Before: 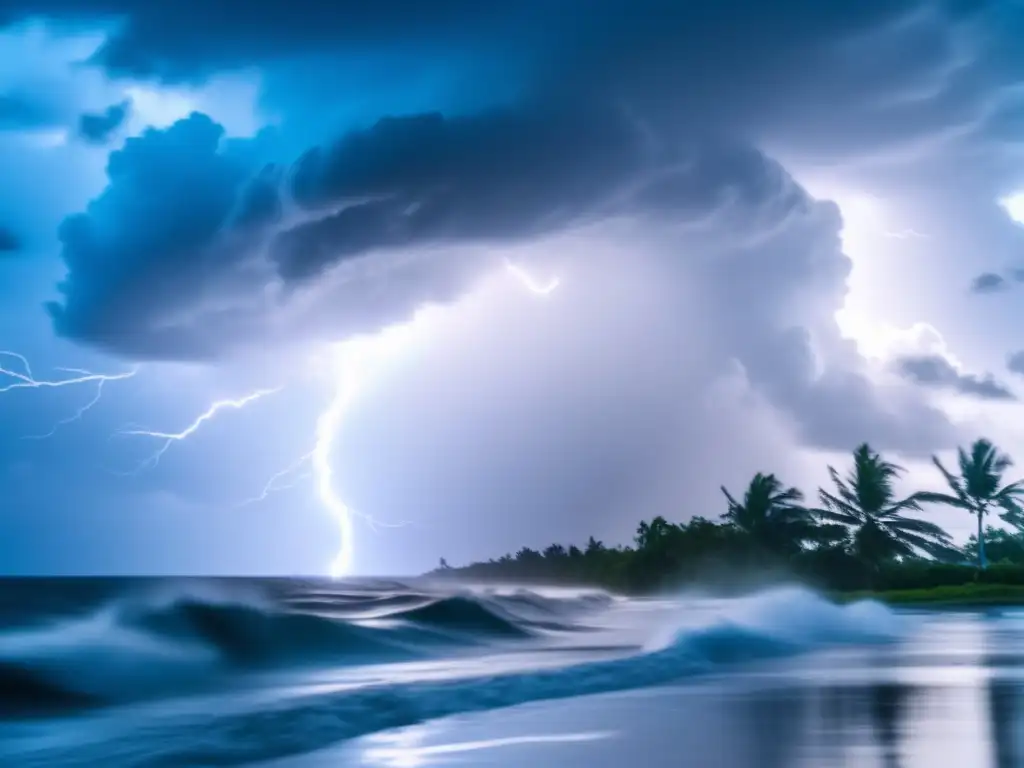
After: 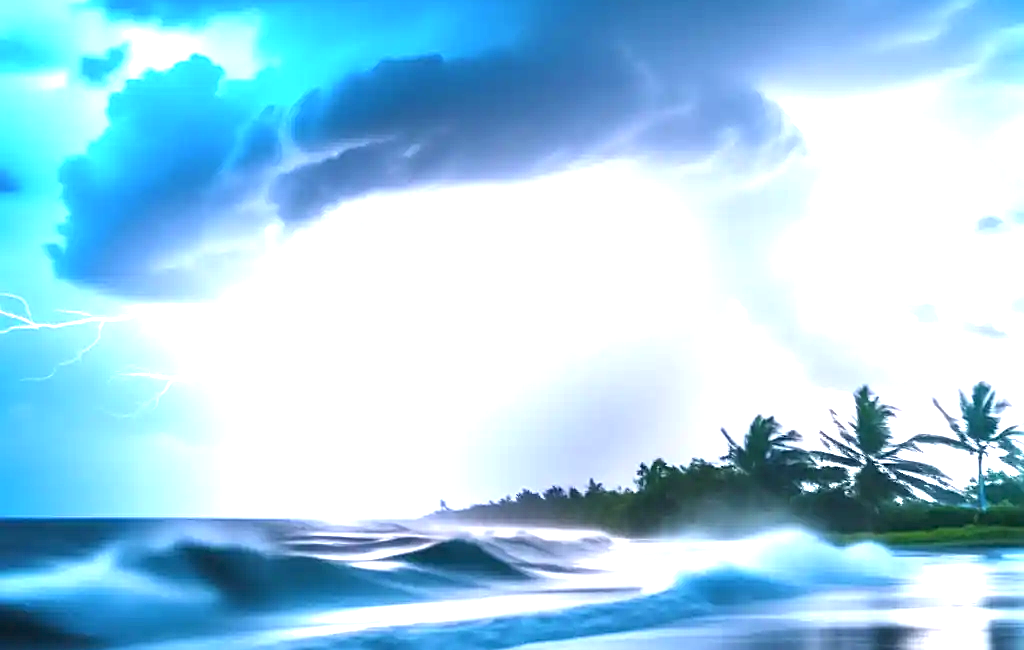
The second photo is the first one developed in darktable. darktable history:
exposure: black level correction 0, exposure 1.63 EV, compensate highlight preservation false
color calibration: x 0.34, y 0.355, temperature 5200.39 K
sharpen: on, module defaults
crop: top 7.572%, bottom 7.674%
